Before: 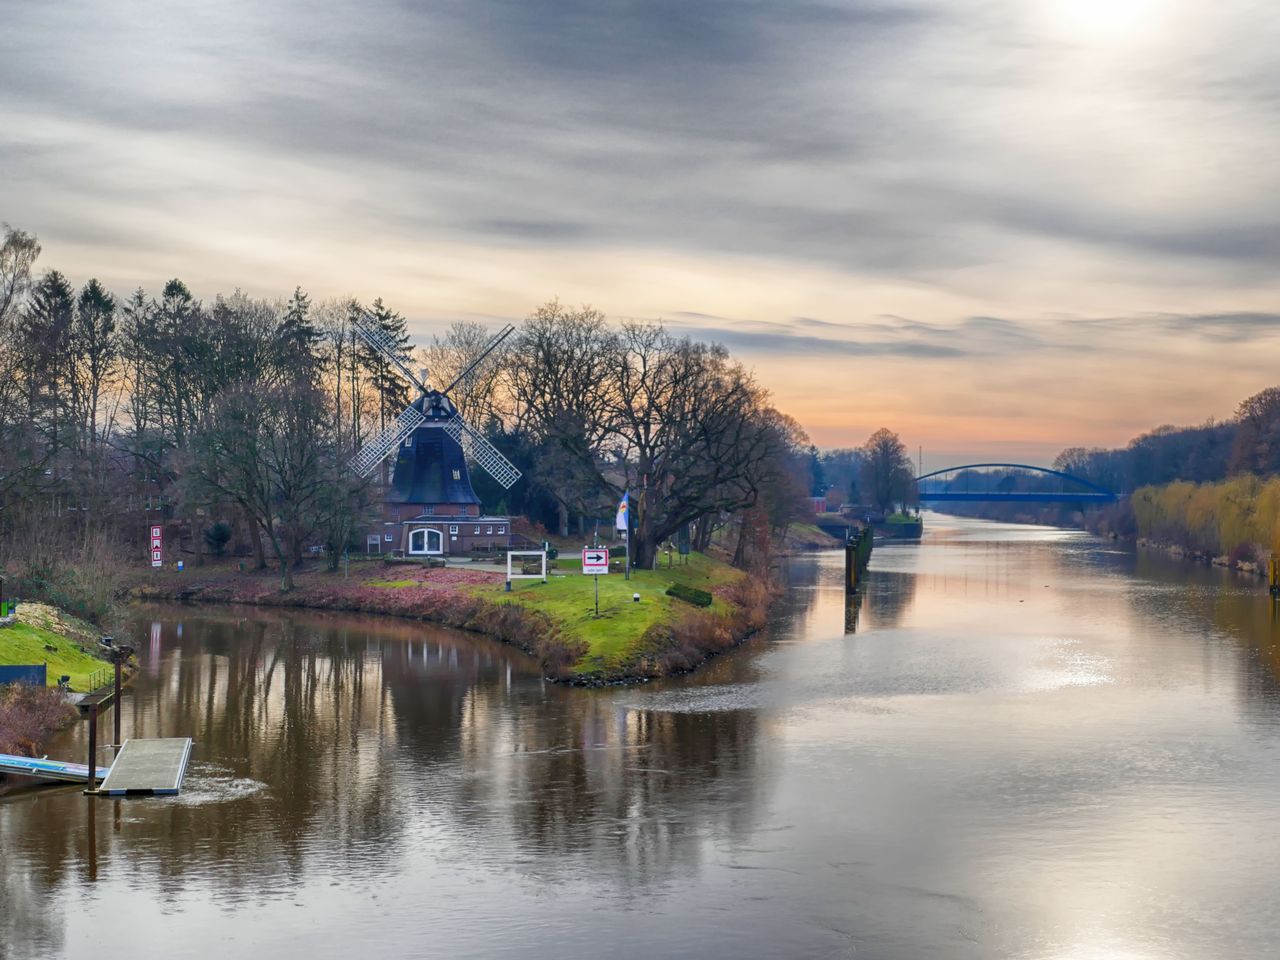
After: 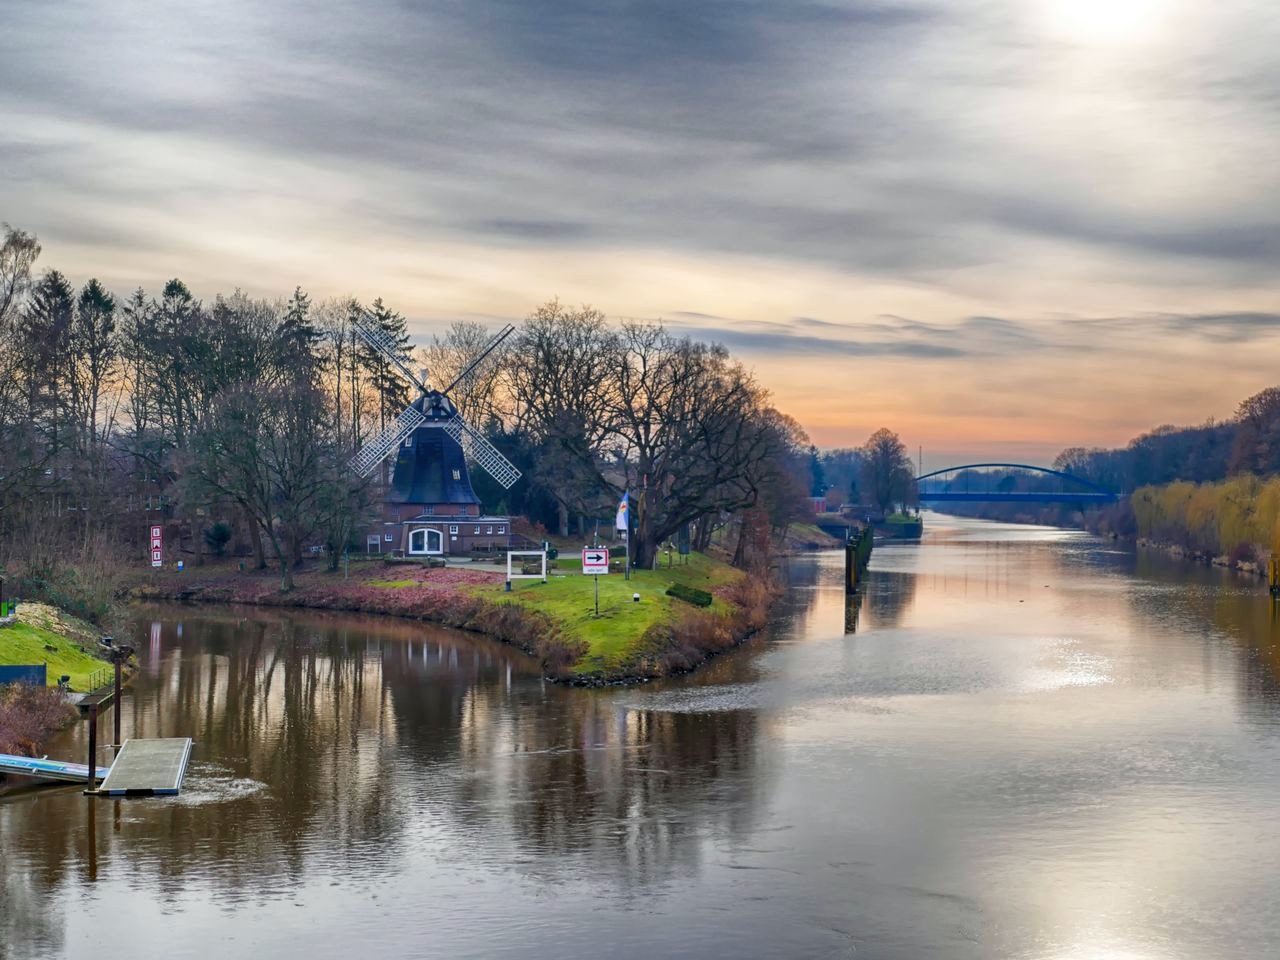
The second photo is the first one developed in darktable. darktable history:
haze removal: compatibility mode true, adaptive false
base curve: curves: ch0 [(0, 0) (0.989, 0.992)], preserve colors none
